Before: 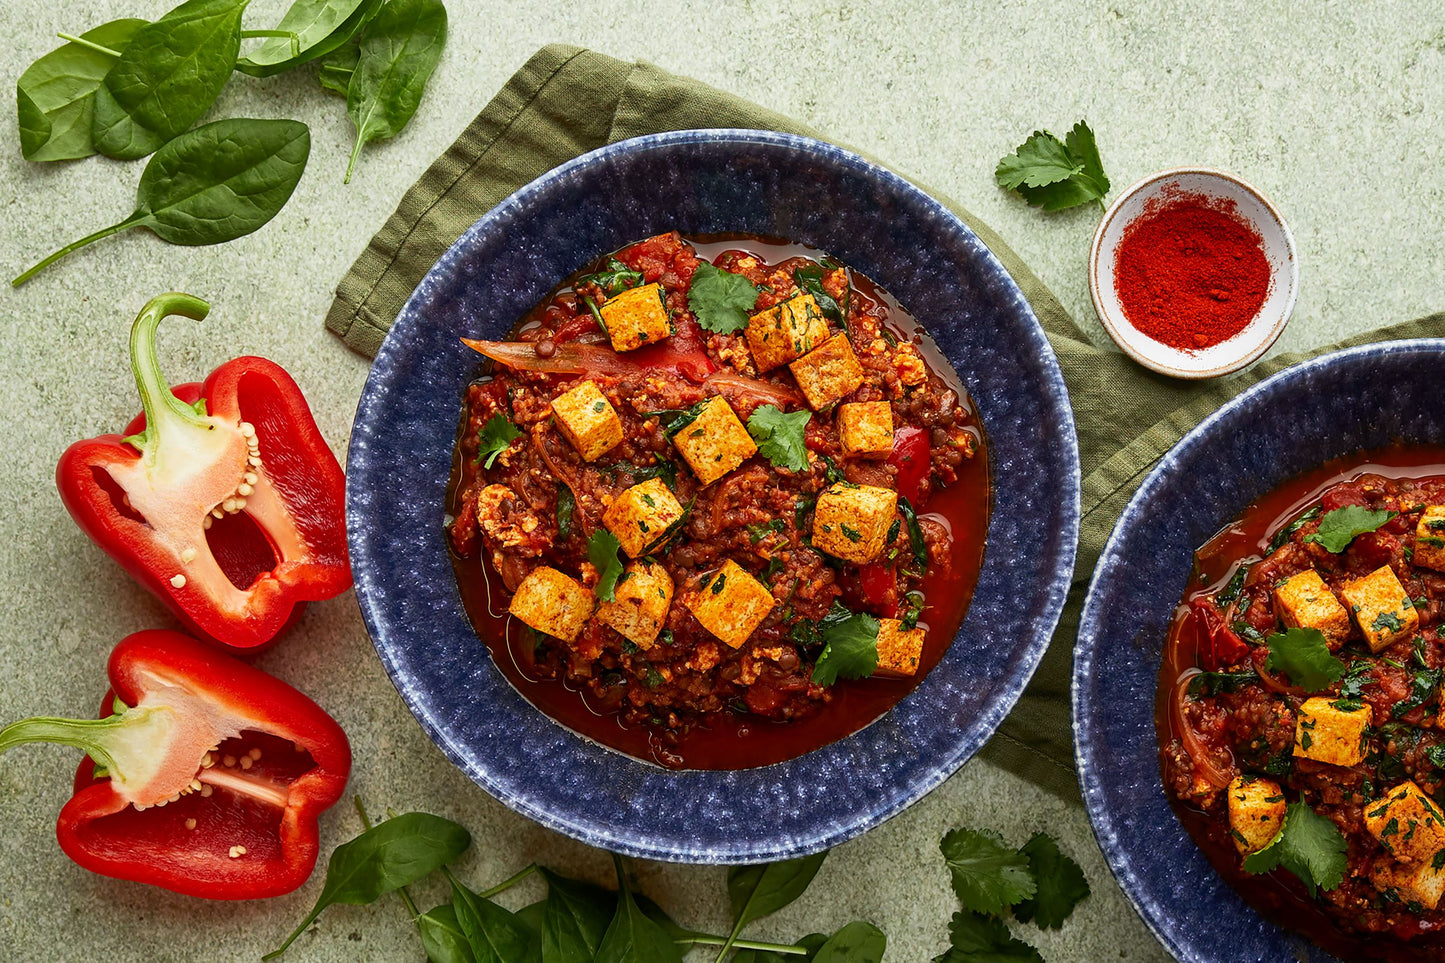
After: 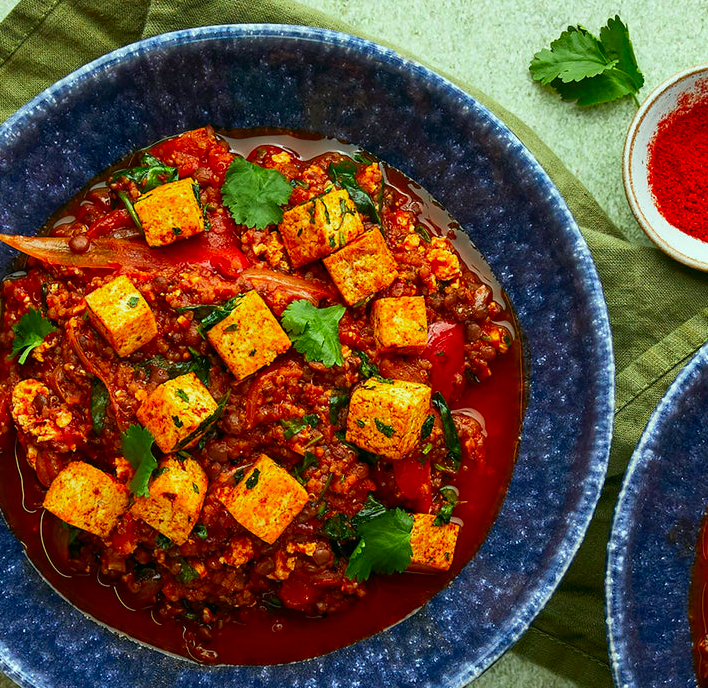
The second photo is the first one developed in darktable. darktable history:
color correction: highlights a* -7.65, highlights b* 1.02, shadows a* -3.7, saturation 1.38
crop: left 32.303%, top 10.975%, right 18.661%, bottom 17.49%
